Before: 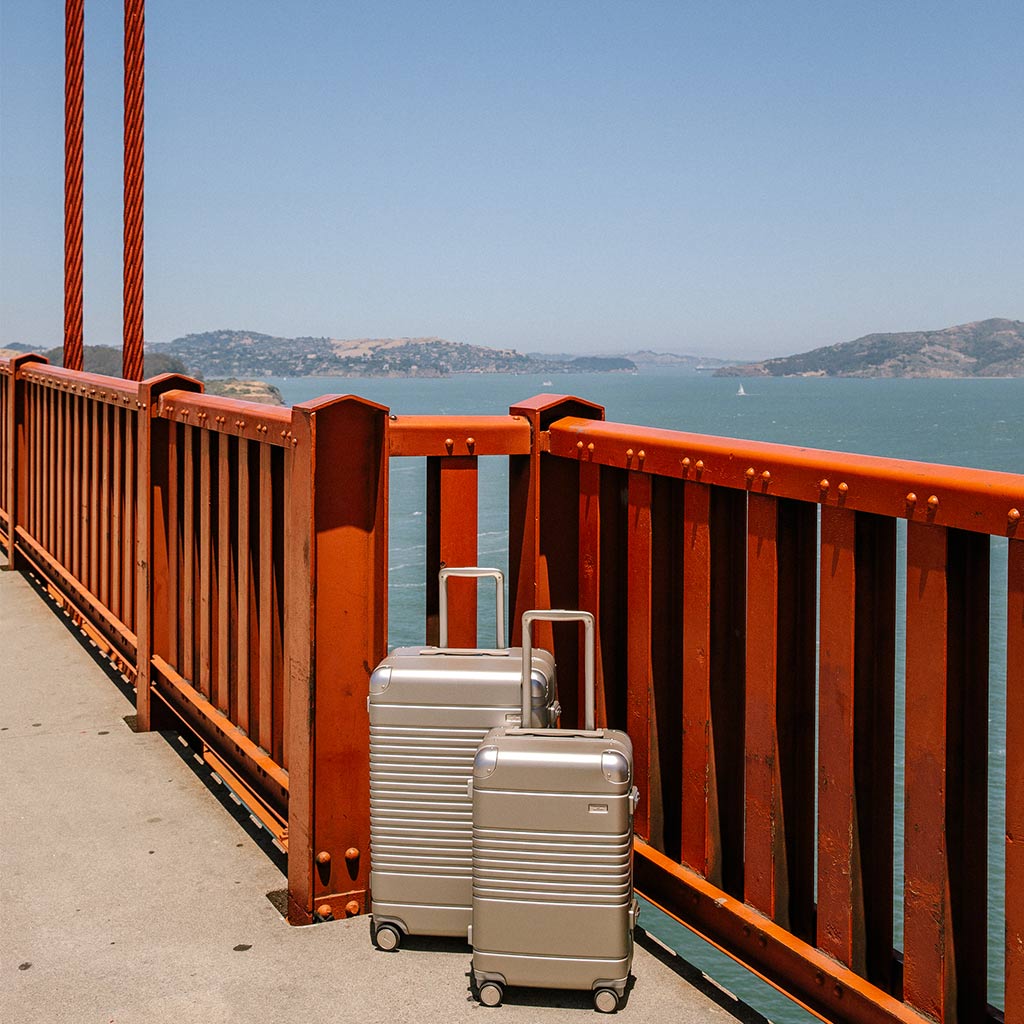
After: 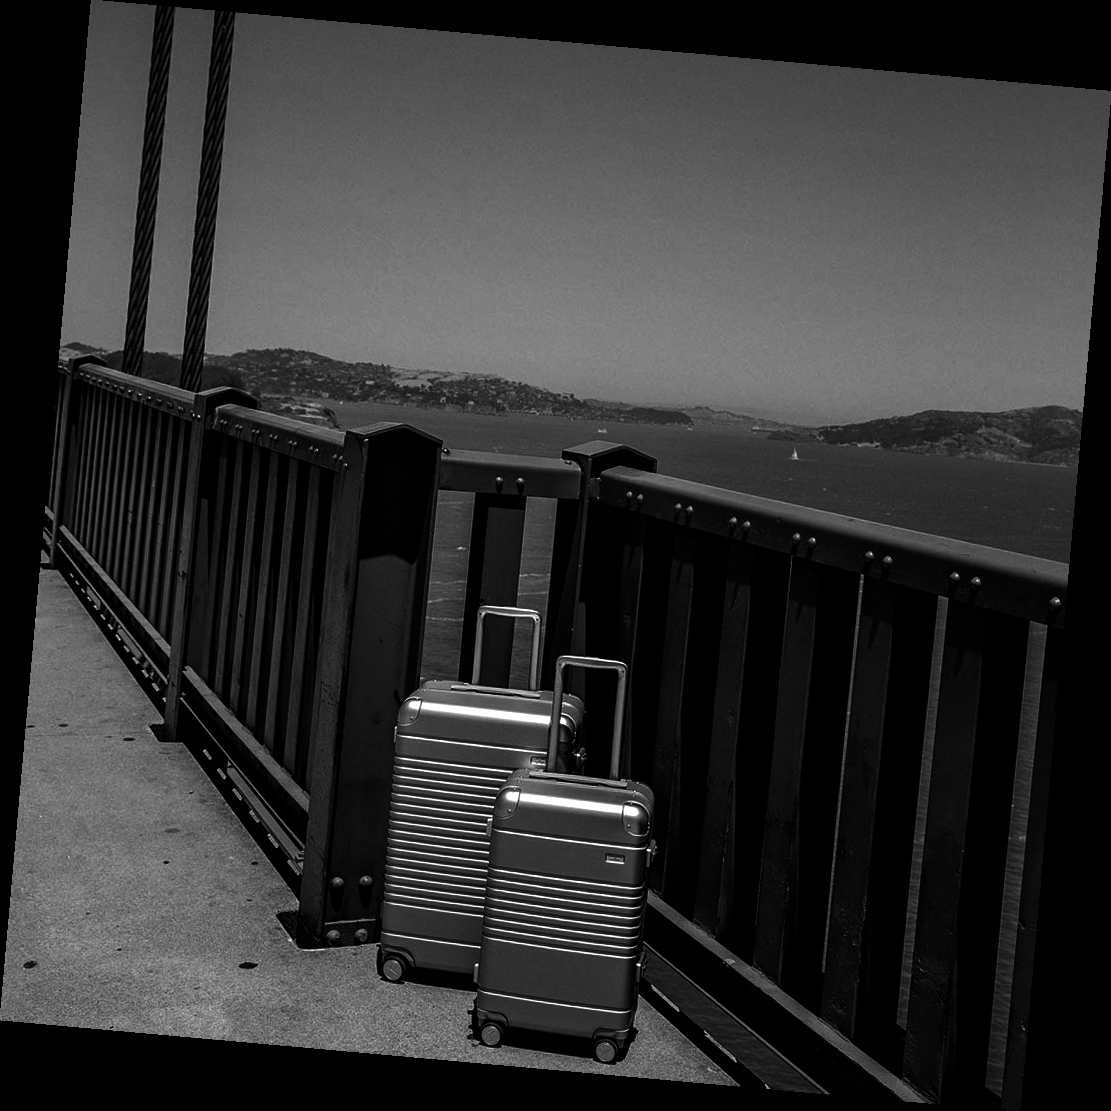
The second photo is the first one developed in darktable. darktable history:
contrast brightness saturation: contrast 0.02, brightness -1, saturation -1
split-toning: shadows › saturation 0.61, highlights › saturation 0.58, balance -28.74, compress 87.36%
rotate and perspective: rotation 5.12°, automatic cropping off
exposure: black level correction 0.007, exposure 0.159 EV, compensate highlight preservation false
